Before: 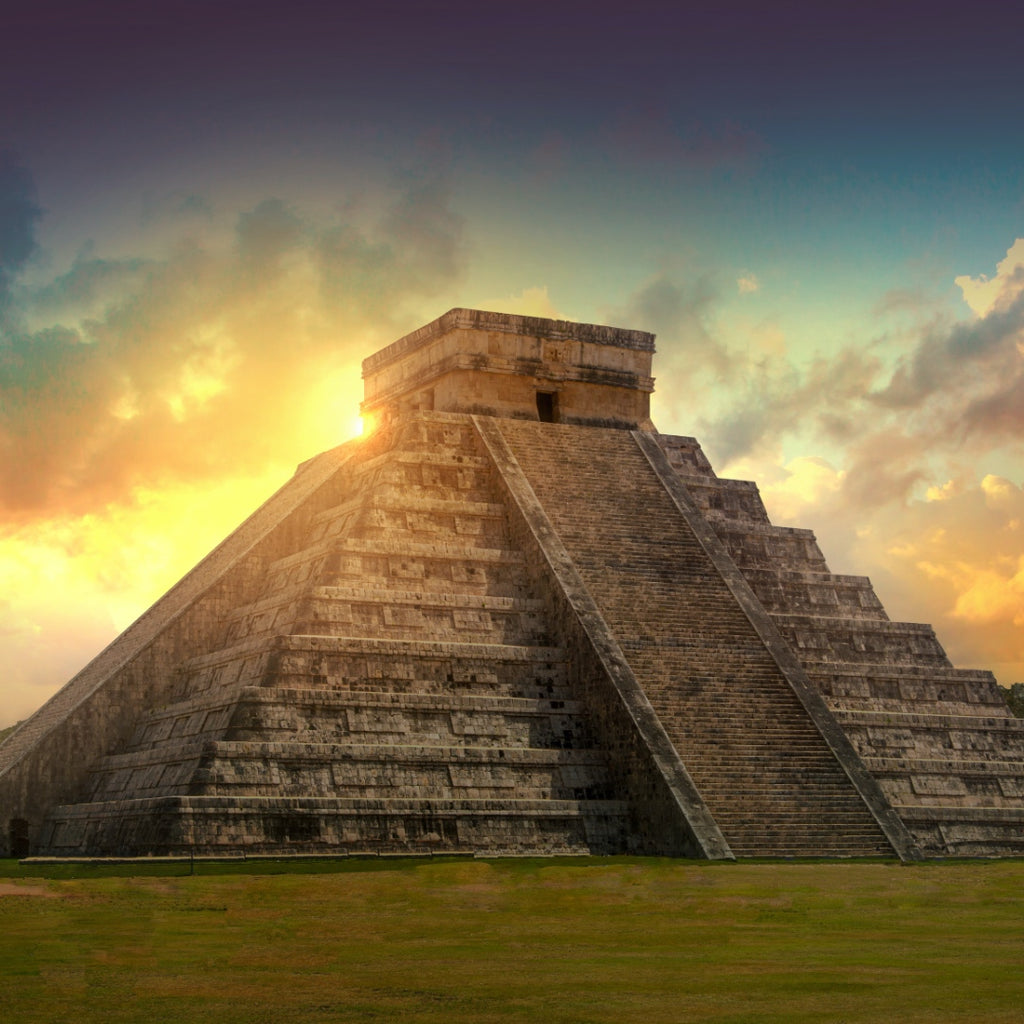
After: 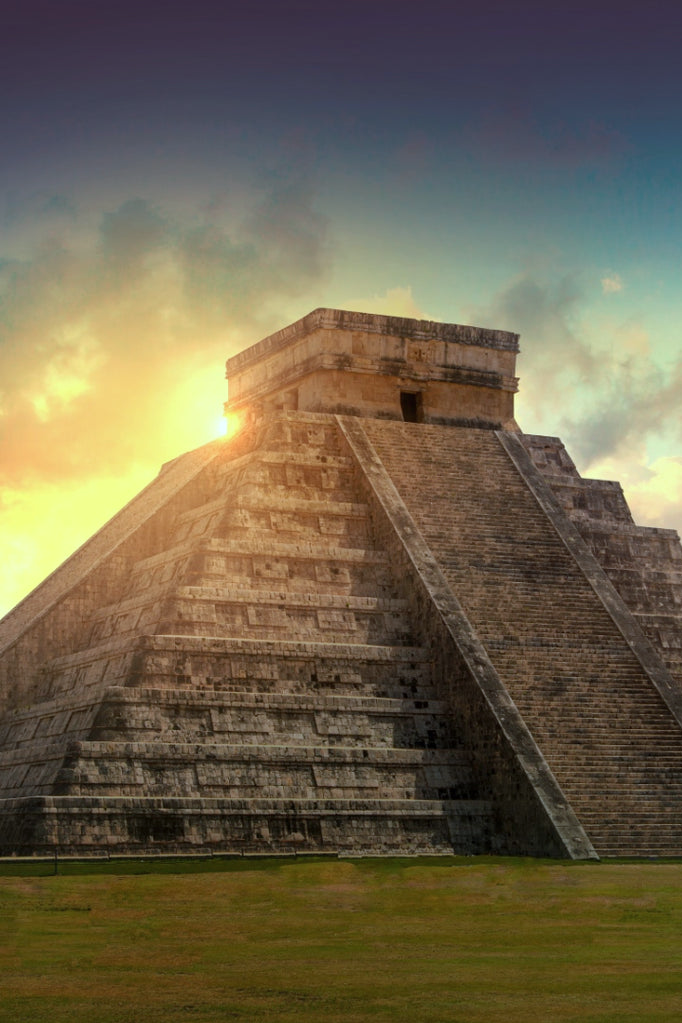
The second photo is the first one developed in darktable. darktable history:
crop and rotate: left 13.334%, right 19.969%
color correction: highlights a* -3.86, highlights b* -10.6
